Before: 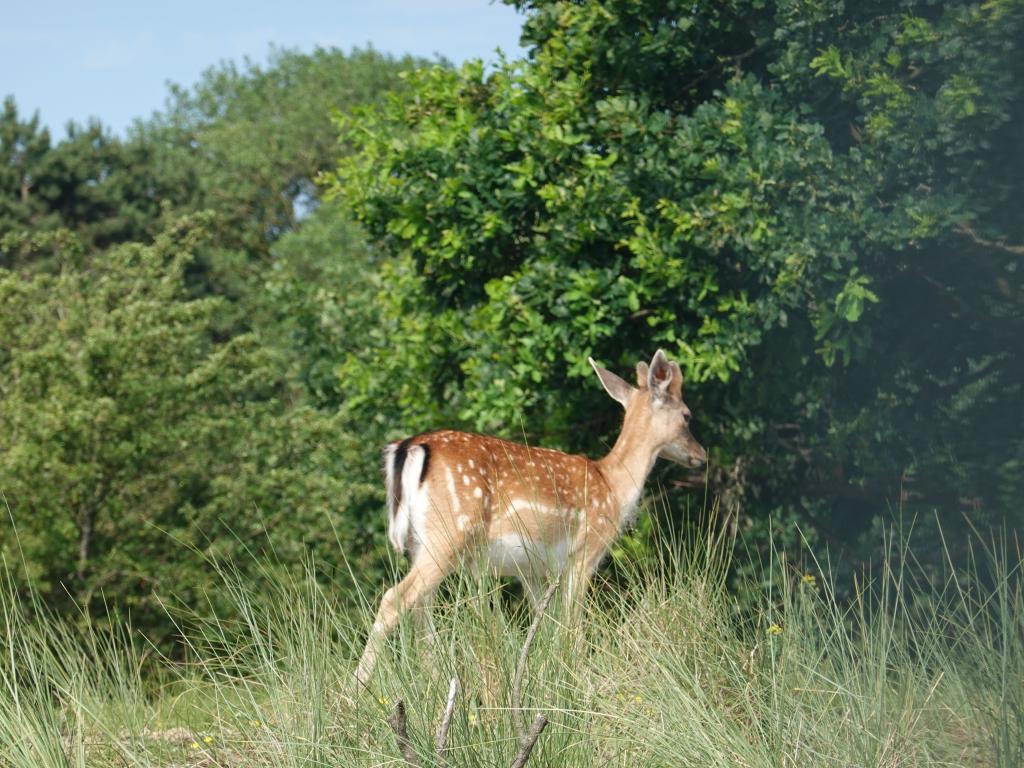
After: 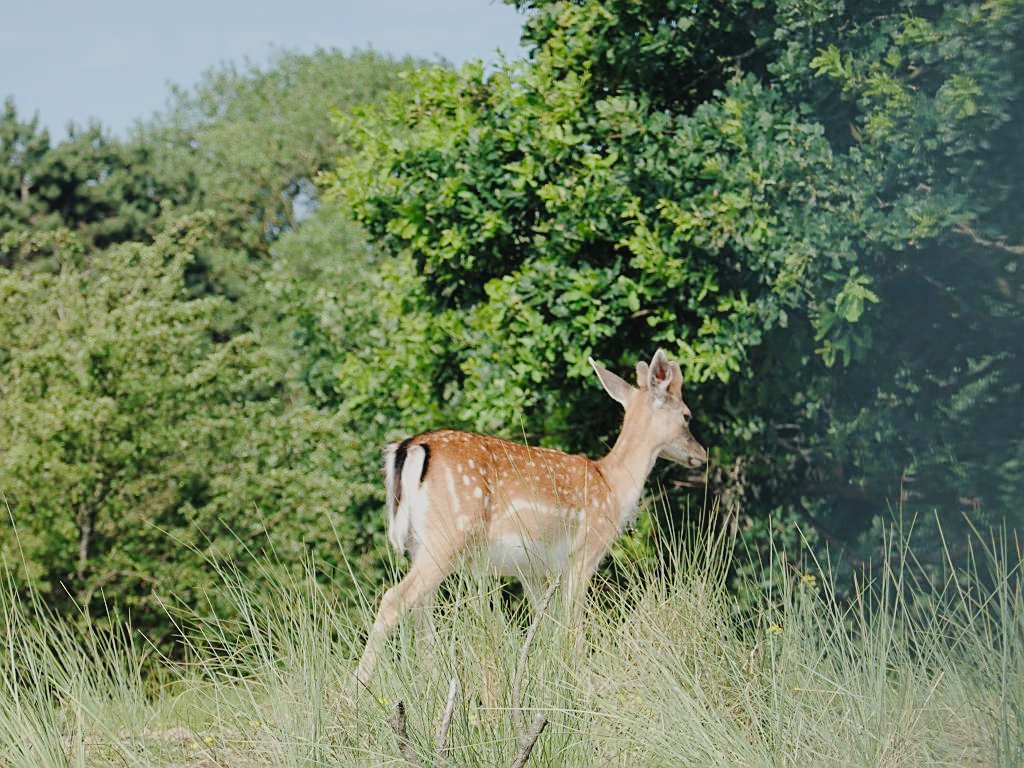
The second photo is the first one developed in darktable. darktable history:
filmic rgb: black relative exposure -6.73 EV, white relative exposure 4.56 EV, hardness 3.23
exposure: black level correction 0.001, exposure 0.499 EV, compensate exposure bias true, compensate highlight preservation false
sharpen: on, module defaults
tone curve: curves: ch0 [(0, 0.026) (0.175, 0.178) (0.463, 0.502) (0.796, 0.764) (1, 0.961)]; ch1 [(0, 0) (0.437, 0.398) (0.469, 0.472) (0.505, 0.504) (0.553, 0.552) (1, 1)]; ch2 [(0, 0) (0.505, 0.495) (0.579, 0.579) (1, 1)], preserve colors none
